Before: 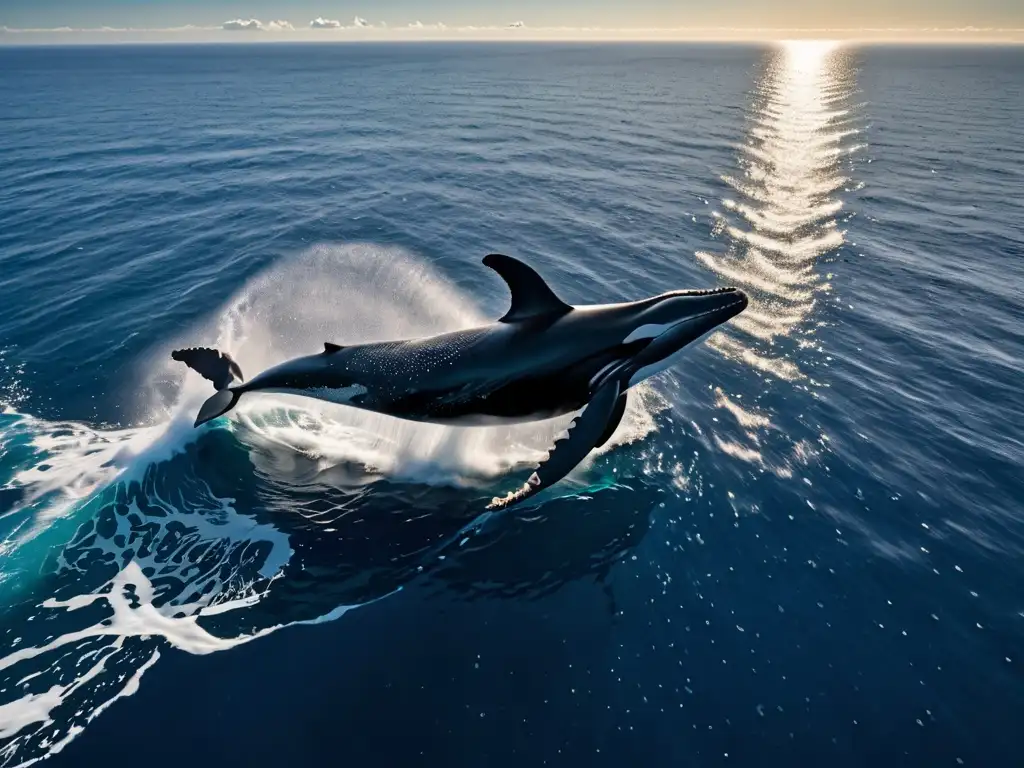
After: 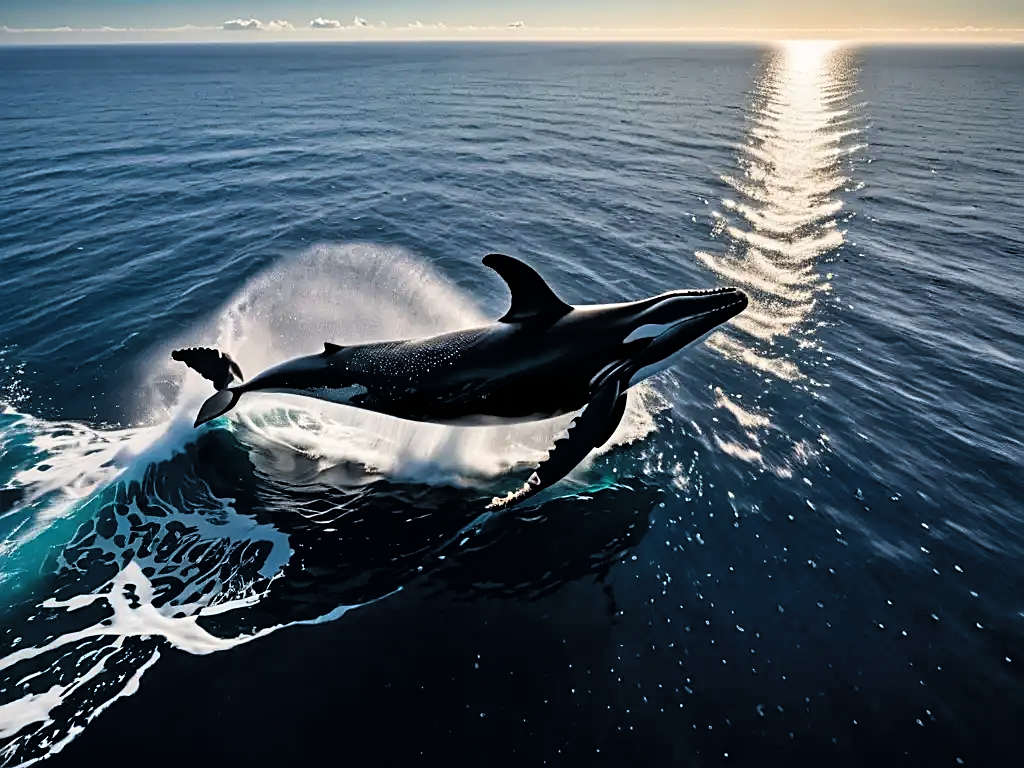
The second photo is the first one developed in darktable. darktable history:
sharpen: on, module defaults
tone curve: curves: ch0 [(0, 0) (0.118, 0.034) (0.182, 0.124) (0.265, 0.214) (0.504, 0.508) (0.783, 0.825) (1, 1)], color space Lab, linked channels, preserve colors none
